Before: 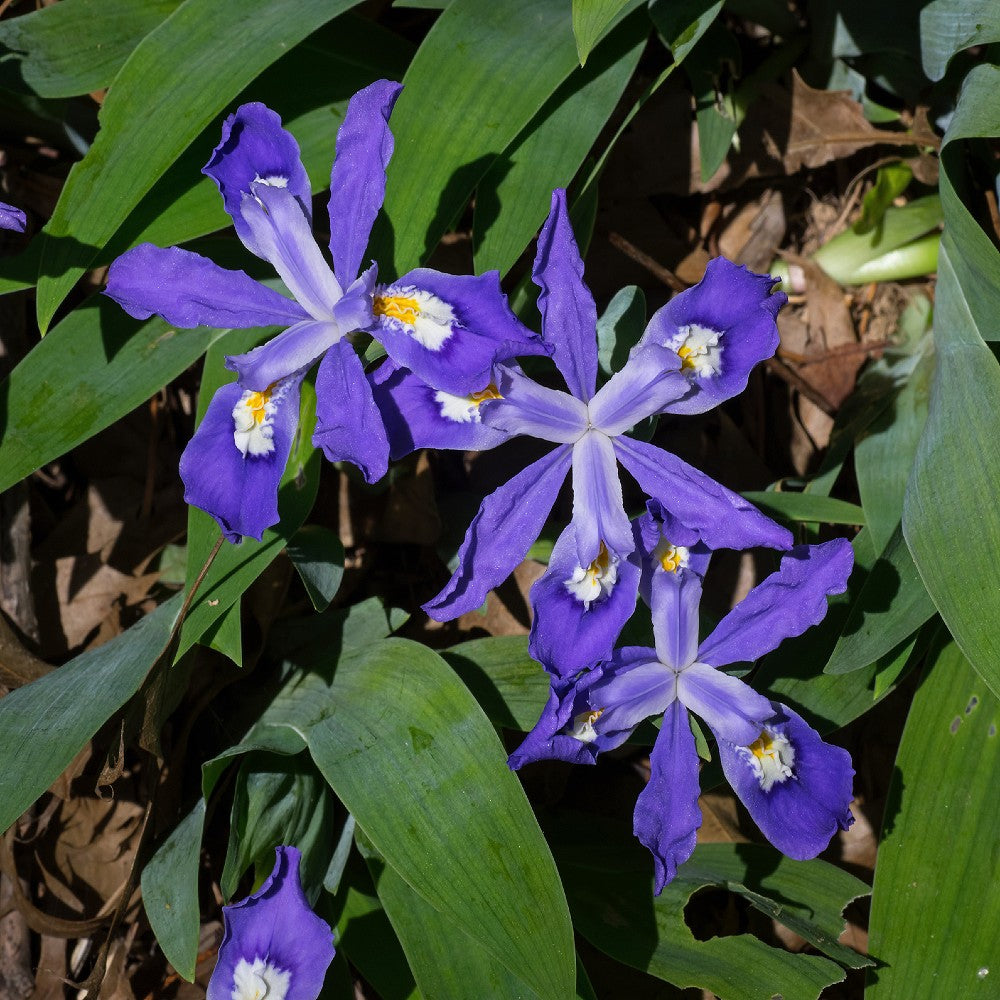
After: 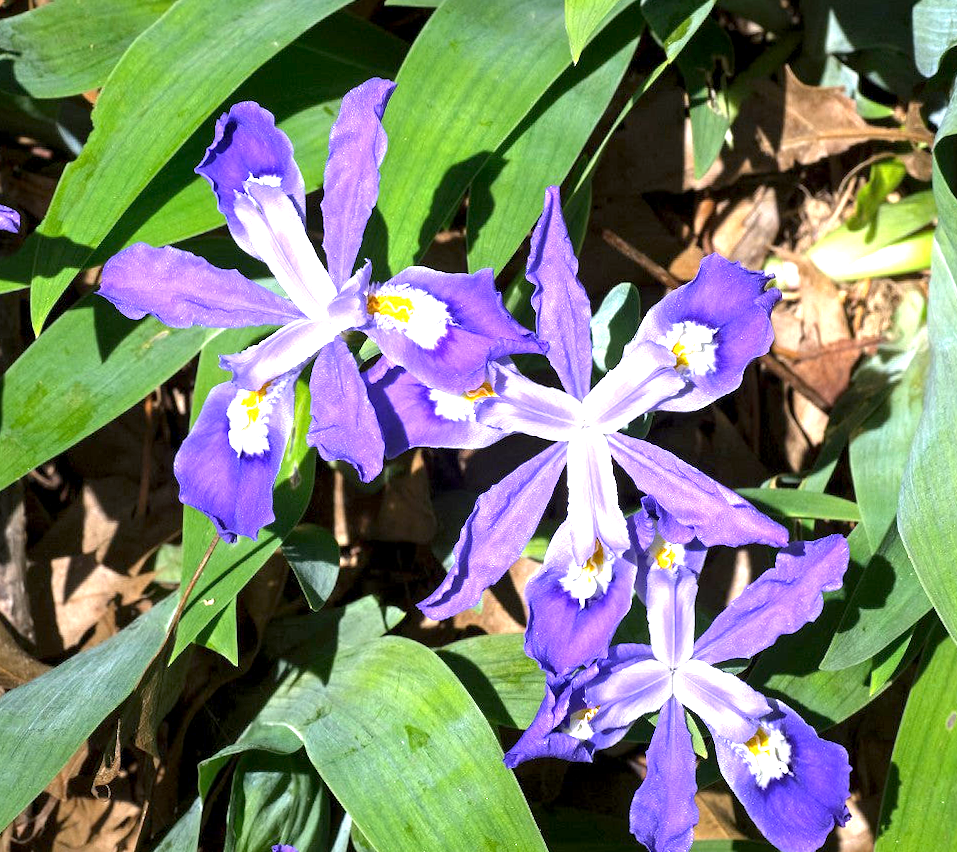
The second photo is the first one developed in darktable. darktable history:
exposure: black level correction 0.001, exposure 1.801 EV, compensate exposure bias true, compensate highlight preservation false
crop and rotate: angle 0.284°, left 0.35%, right 3.405%, bottom 14.309%
